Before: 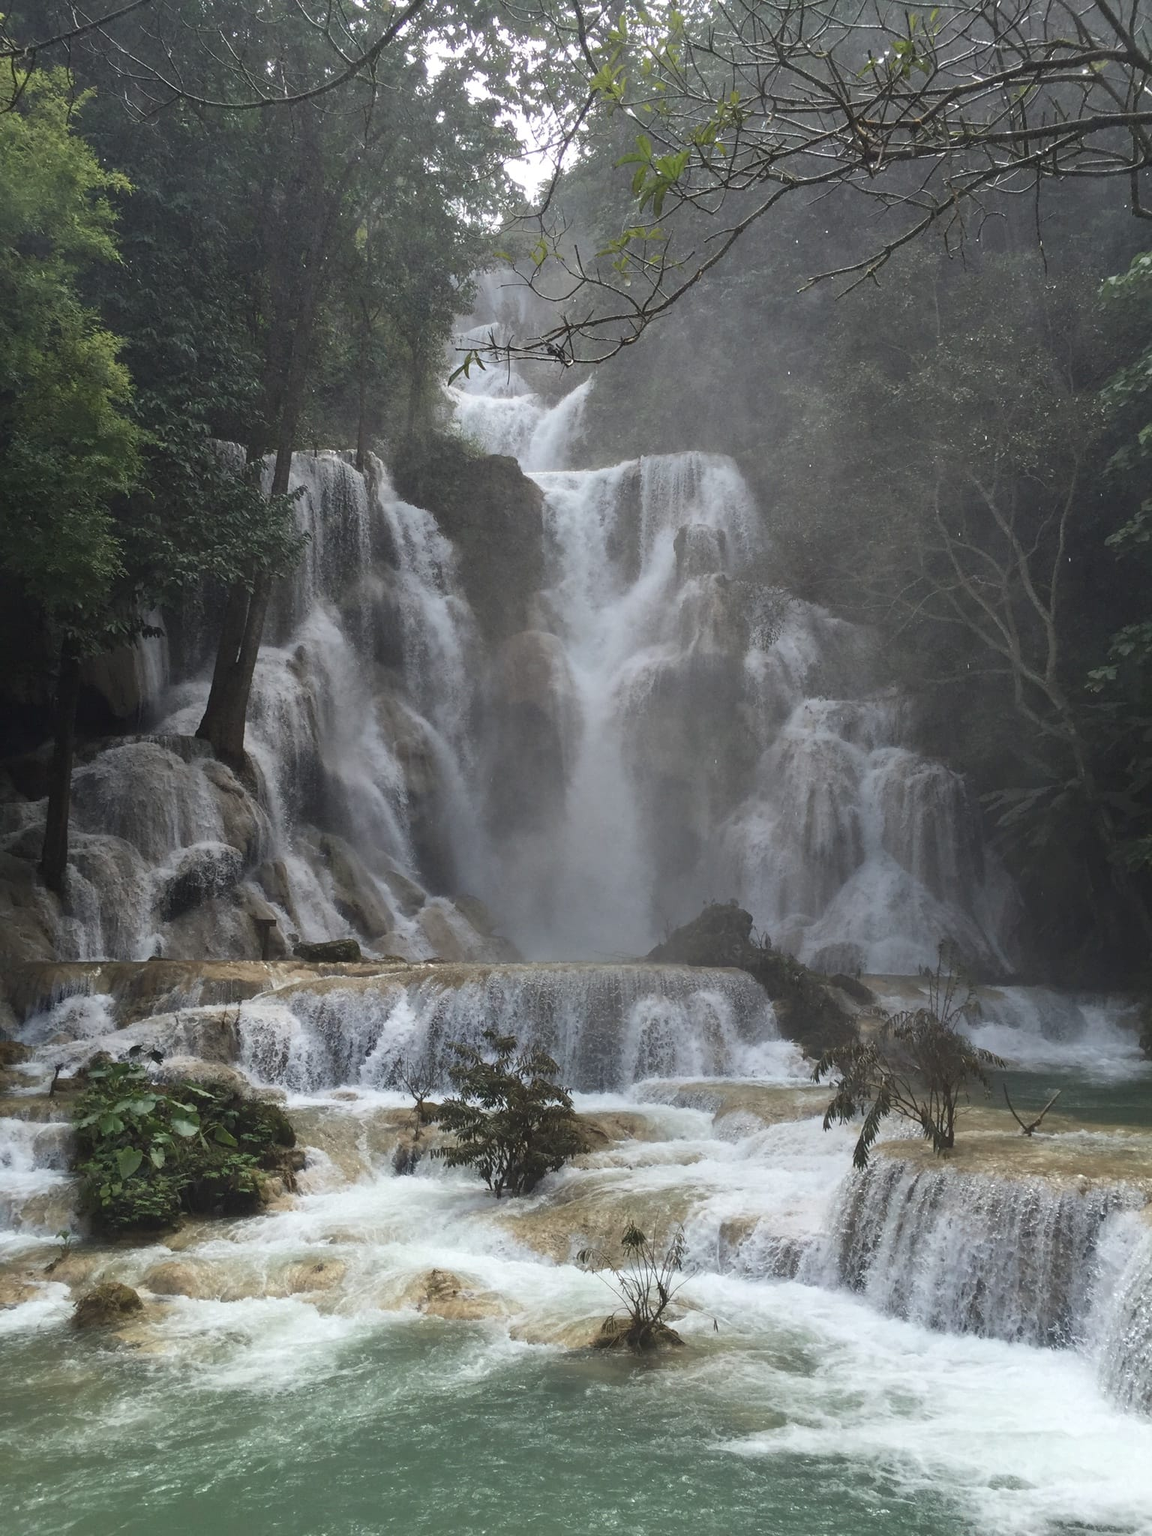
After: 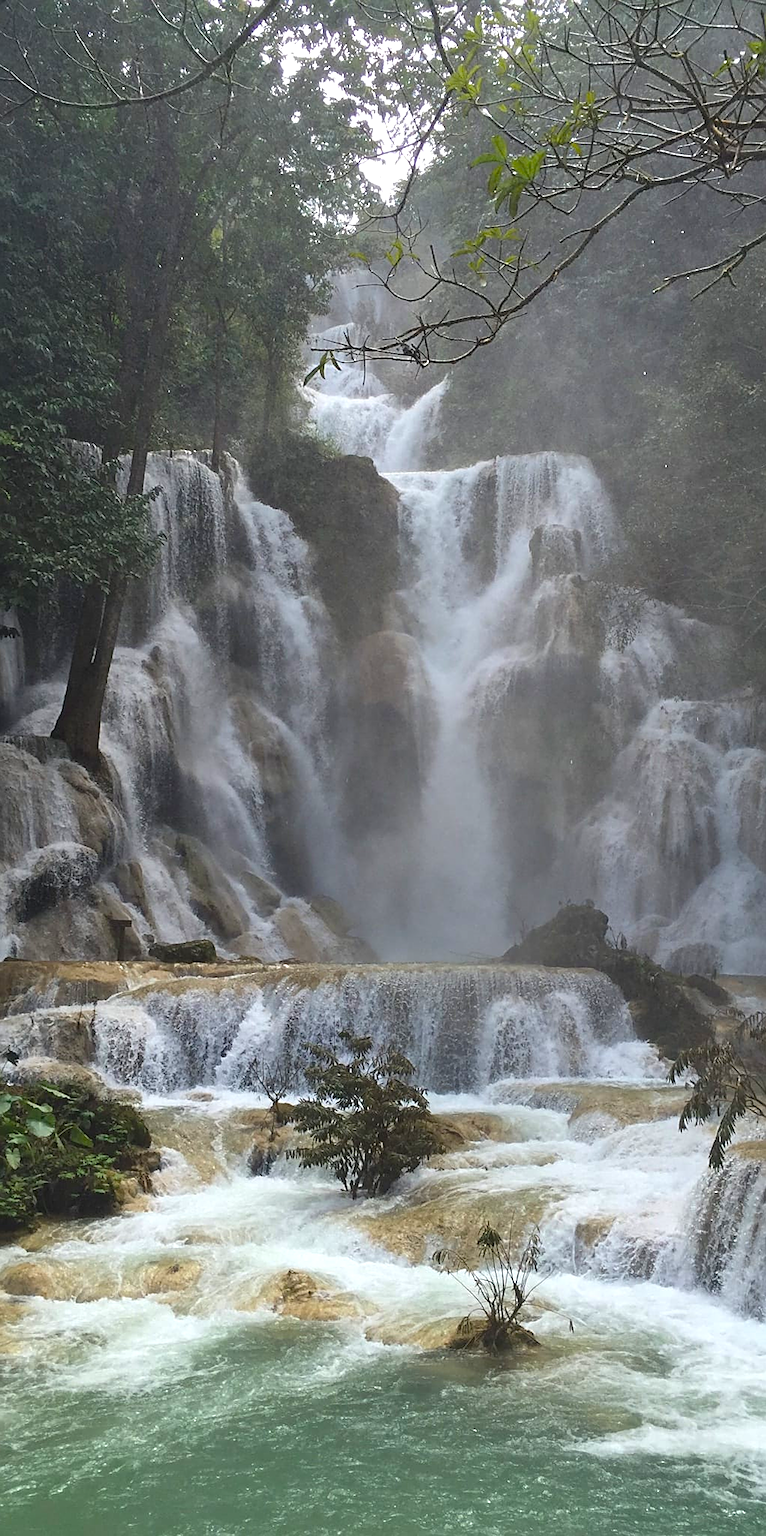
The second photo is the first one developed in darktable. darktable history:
sharpen: on, module defaults
exposure: black level correction 0.001, exposure 0.192 EV, compensate highlight preservation false
color balance rgb: perceptual saturation grading › global saturation 30.512%, global vibrance 20%
crop and rotate: left 12.601%, right 20.924%
